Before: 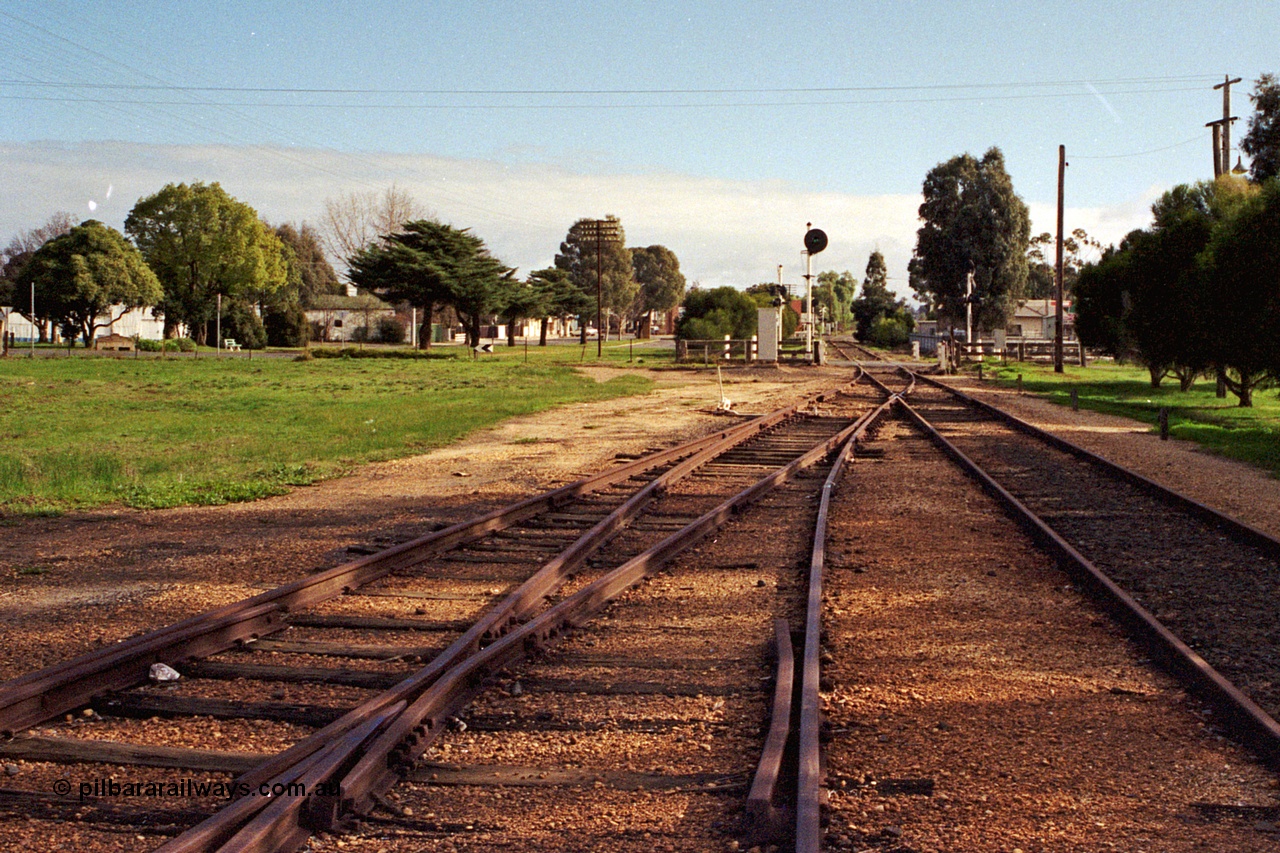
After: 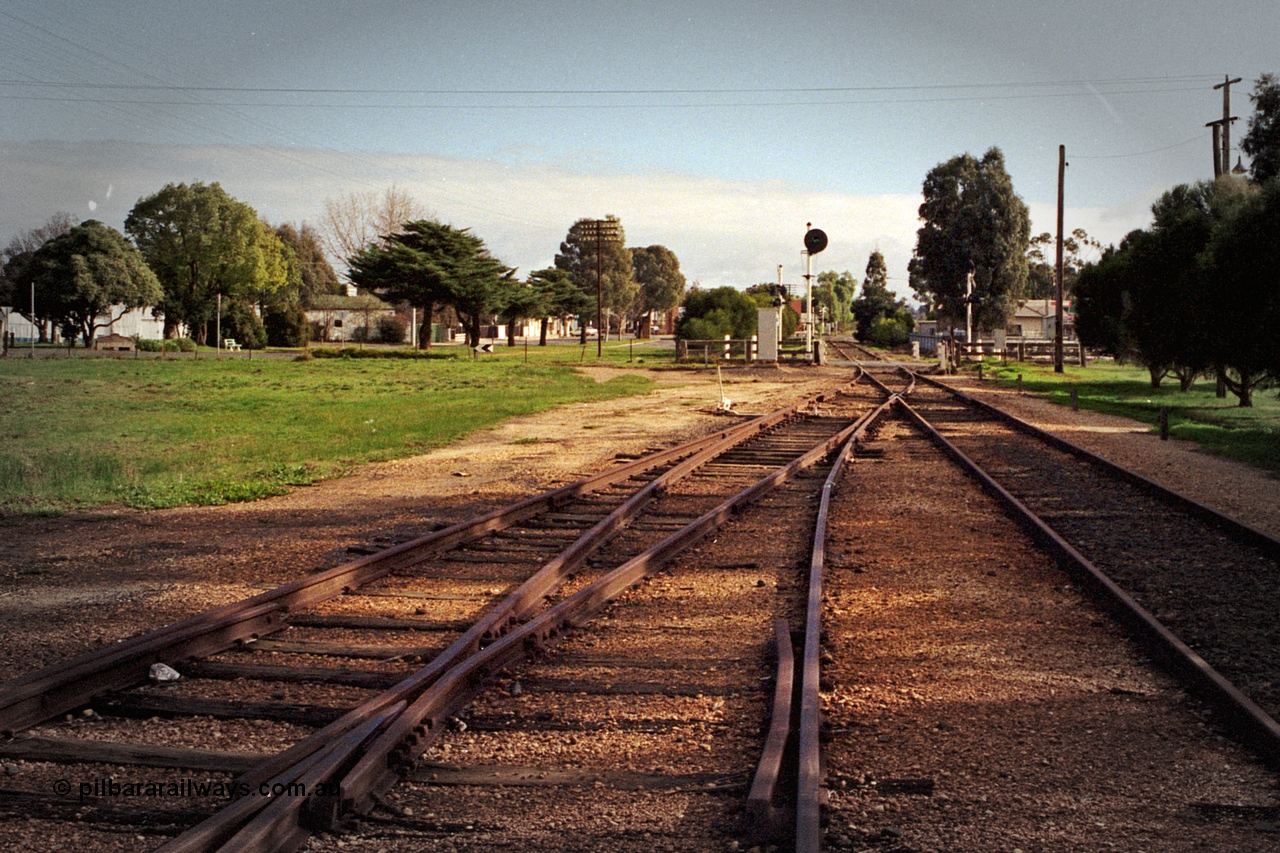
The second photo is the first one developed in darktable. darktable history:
vignetting: fall-off start 65.97%, fall-off radius 39.77%, automatic ratio true, width/height ratio 0.679
